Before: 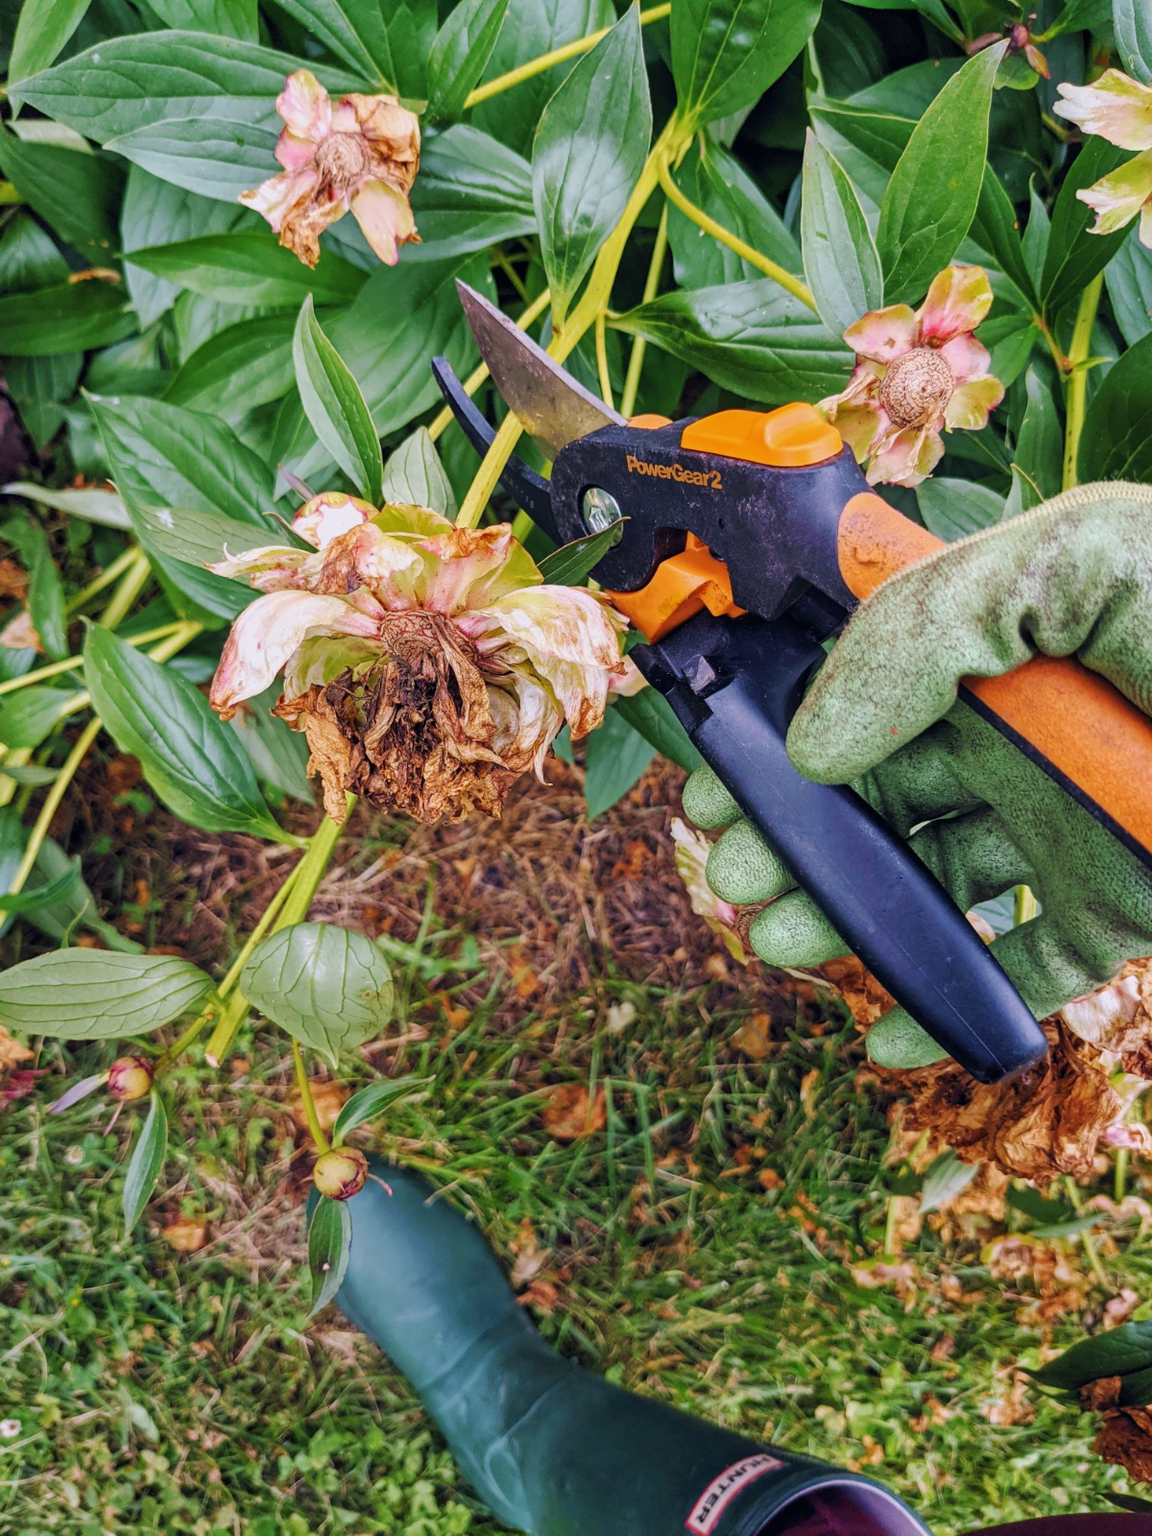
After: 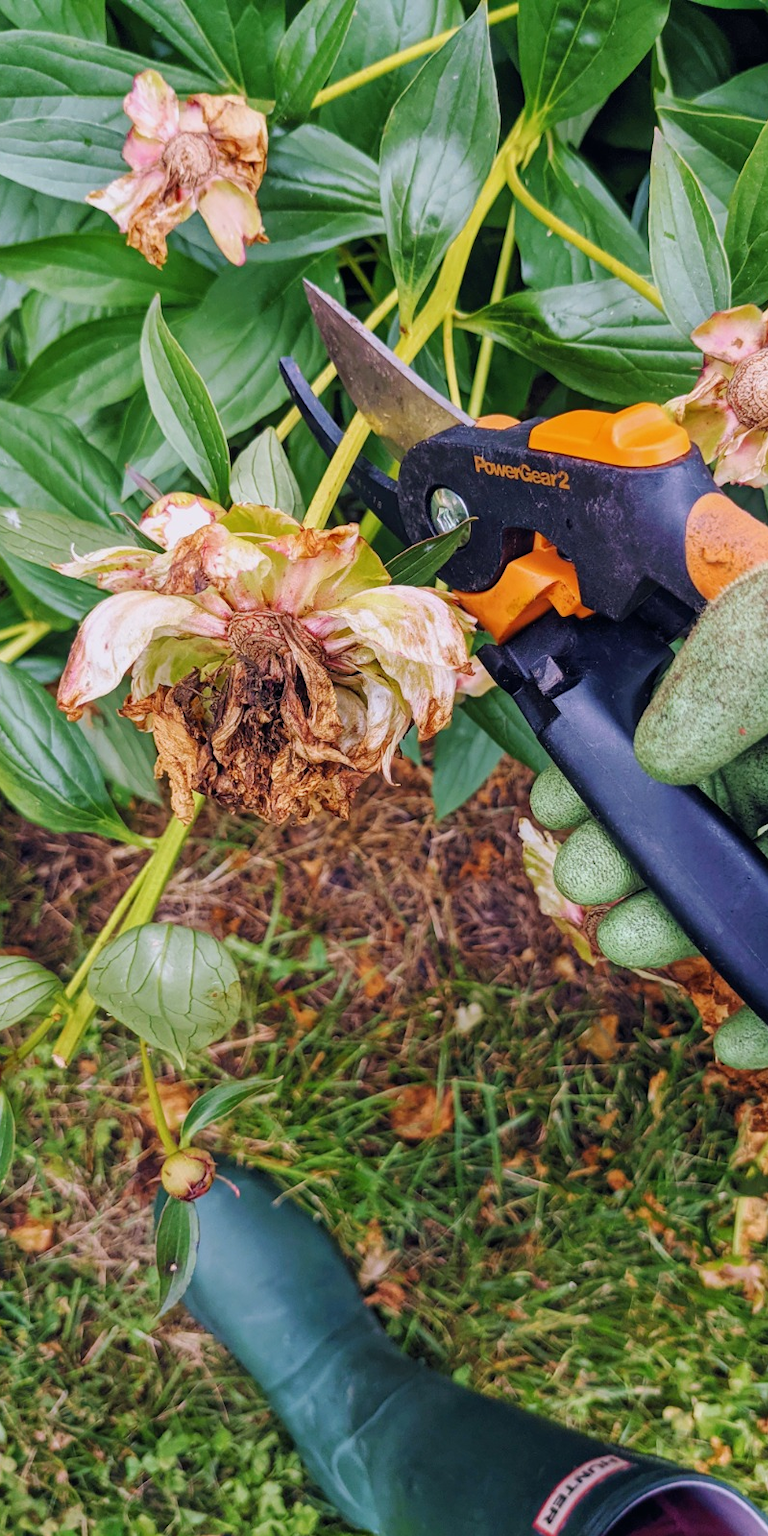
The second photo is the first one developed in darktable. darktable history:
crop and rotate: left 13.333%, right 19.975%
